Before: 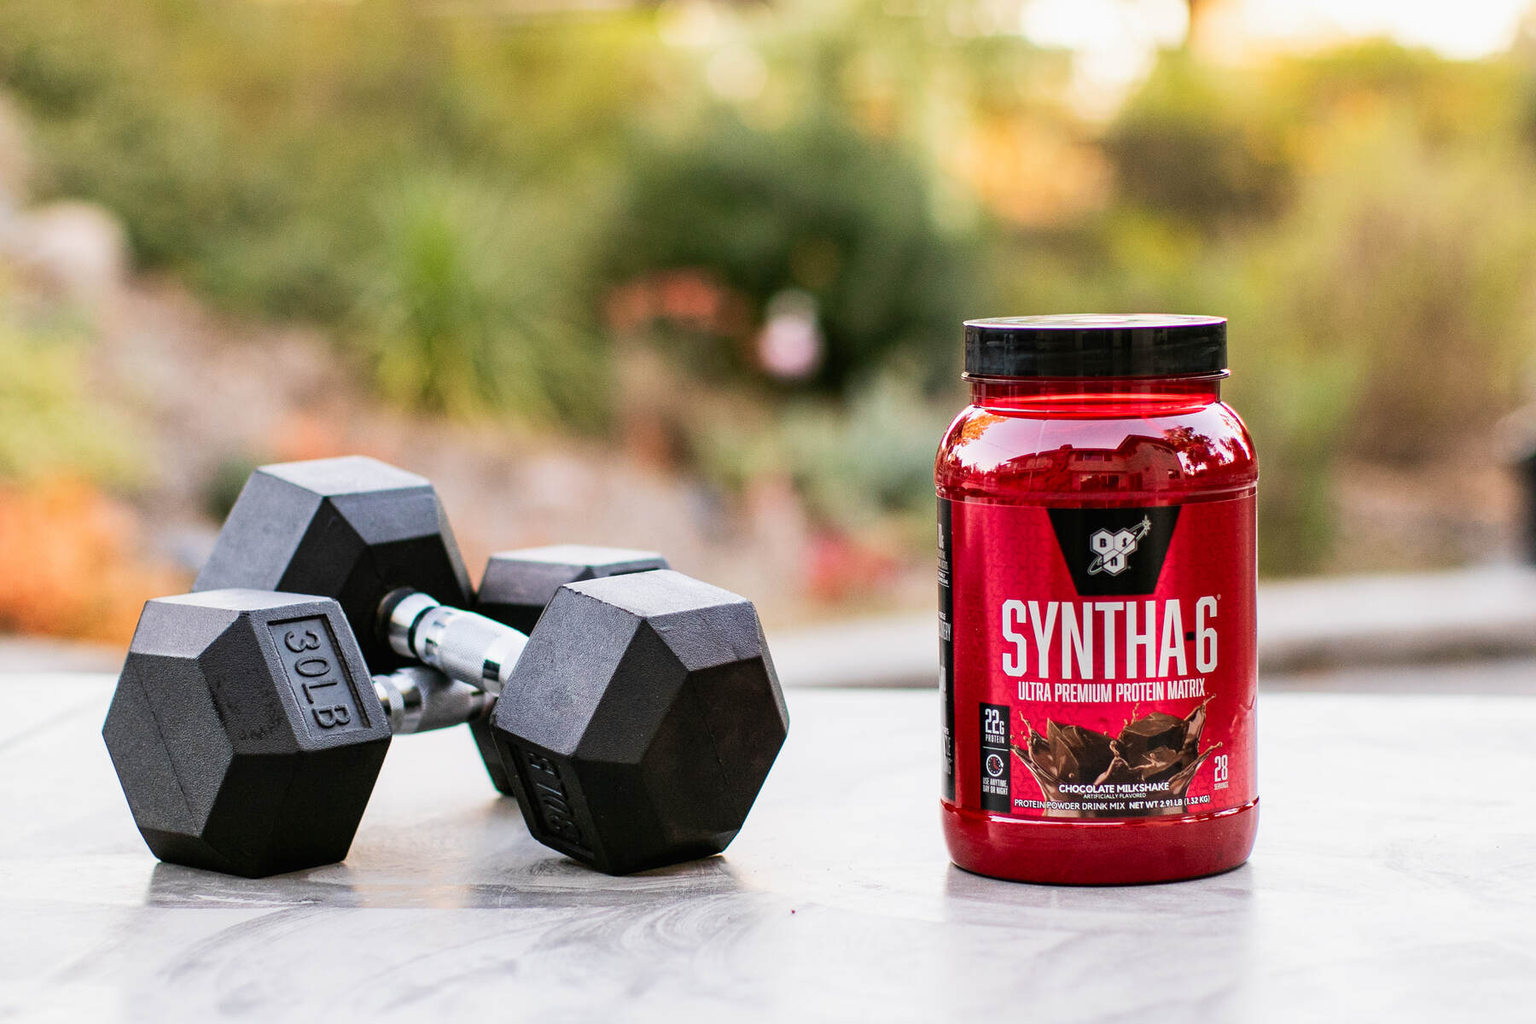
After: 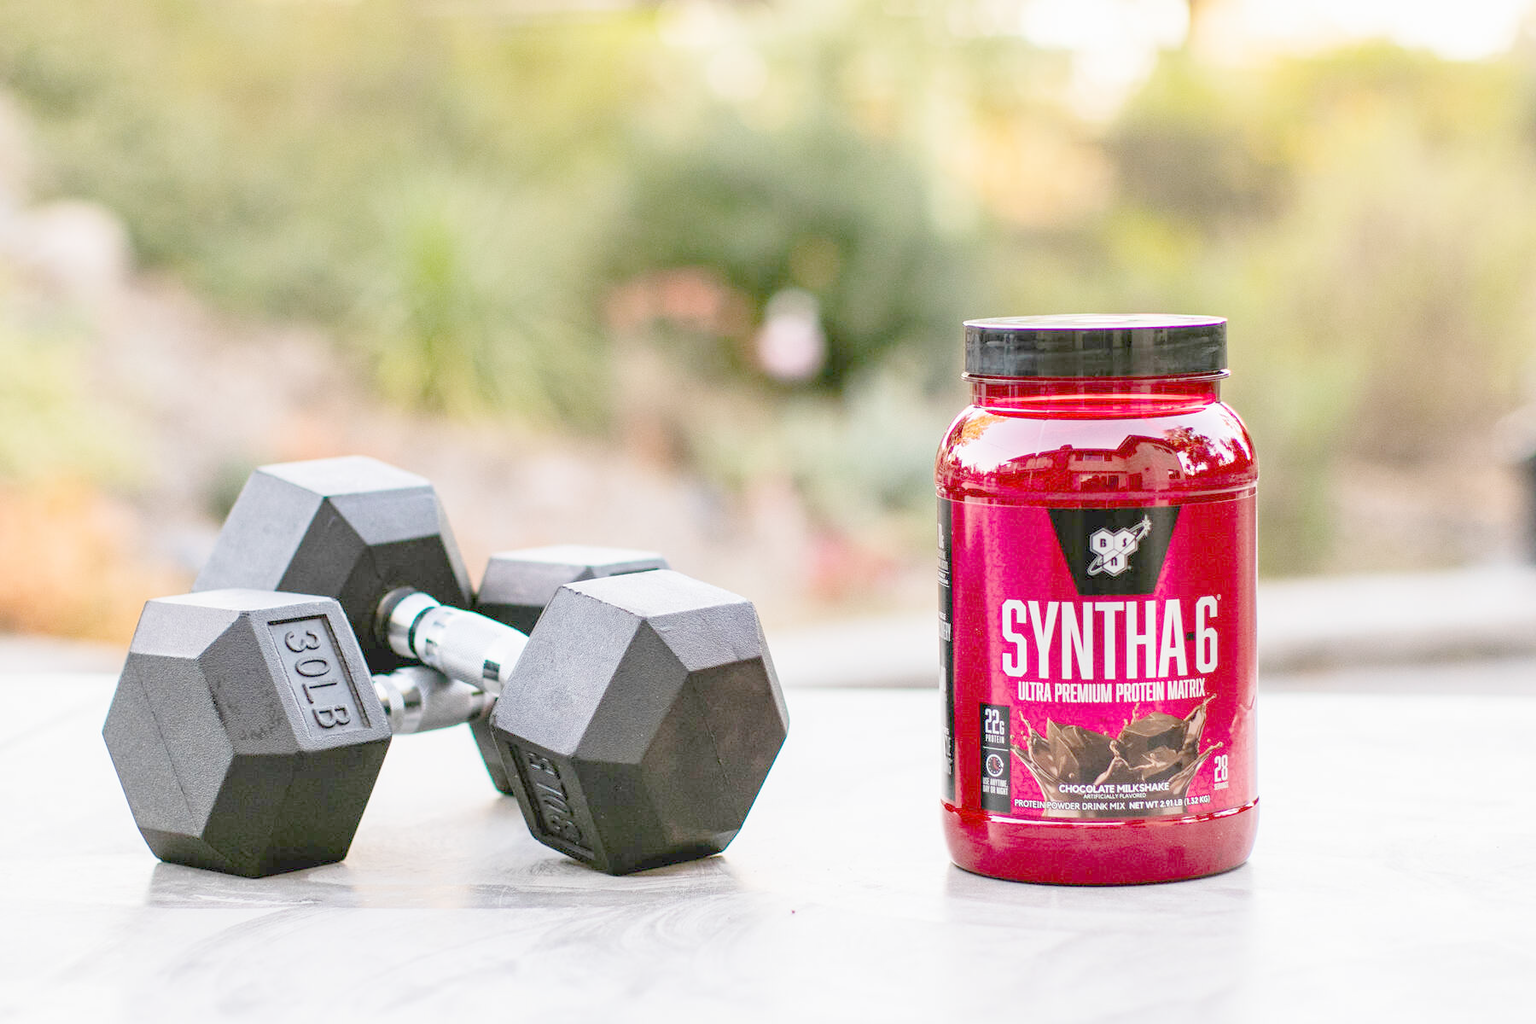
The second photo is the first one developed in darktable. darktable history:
rotate and perspective: automatic cropping original format, crop left 0, crop top 0
